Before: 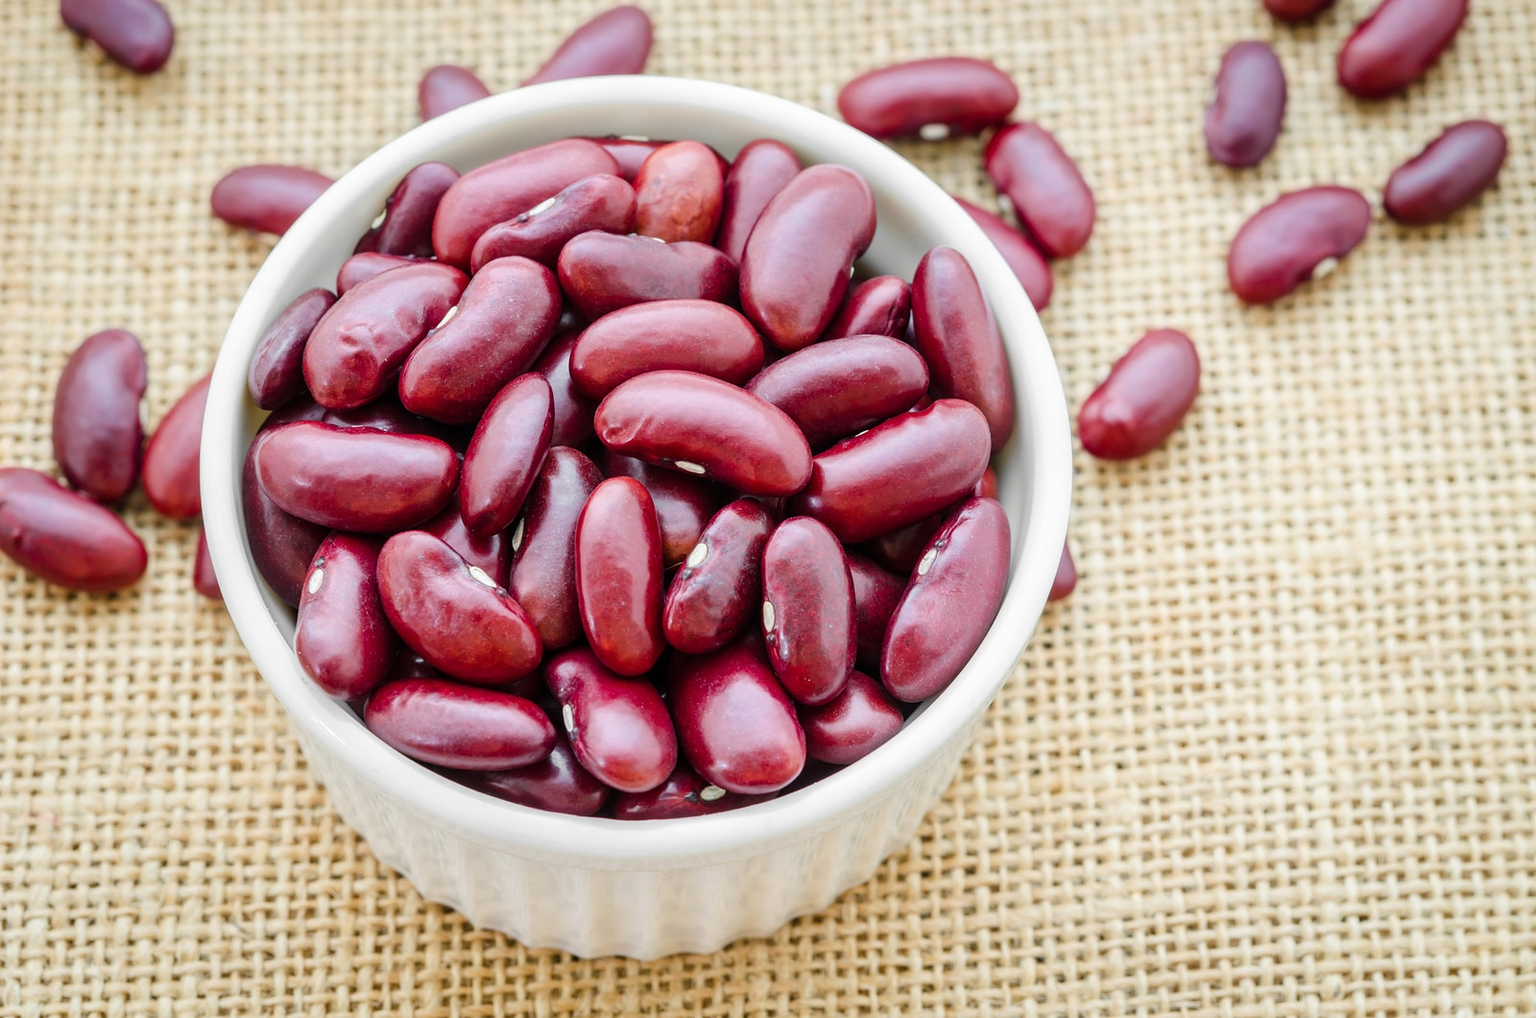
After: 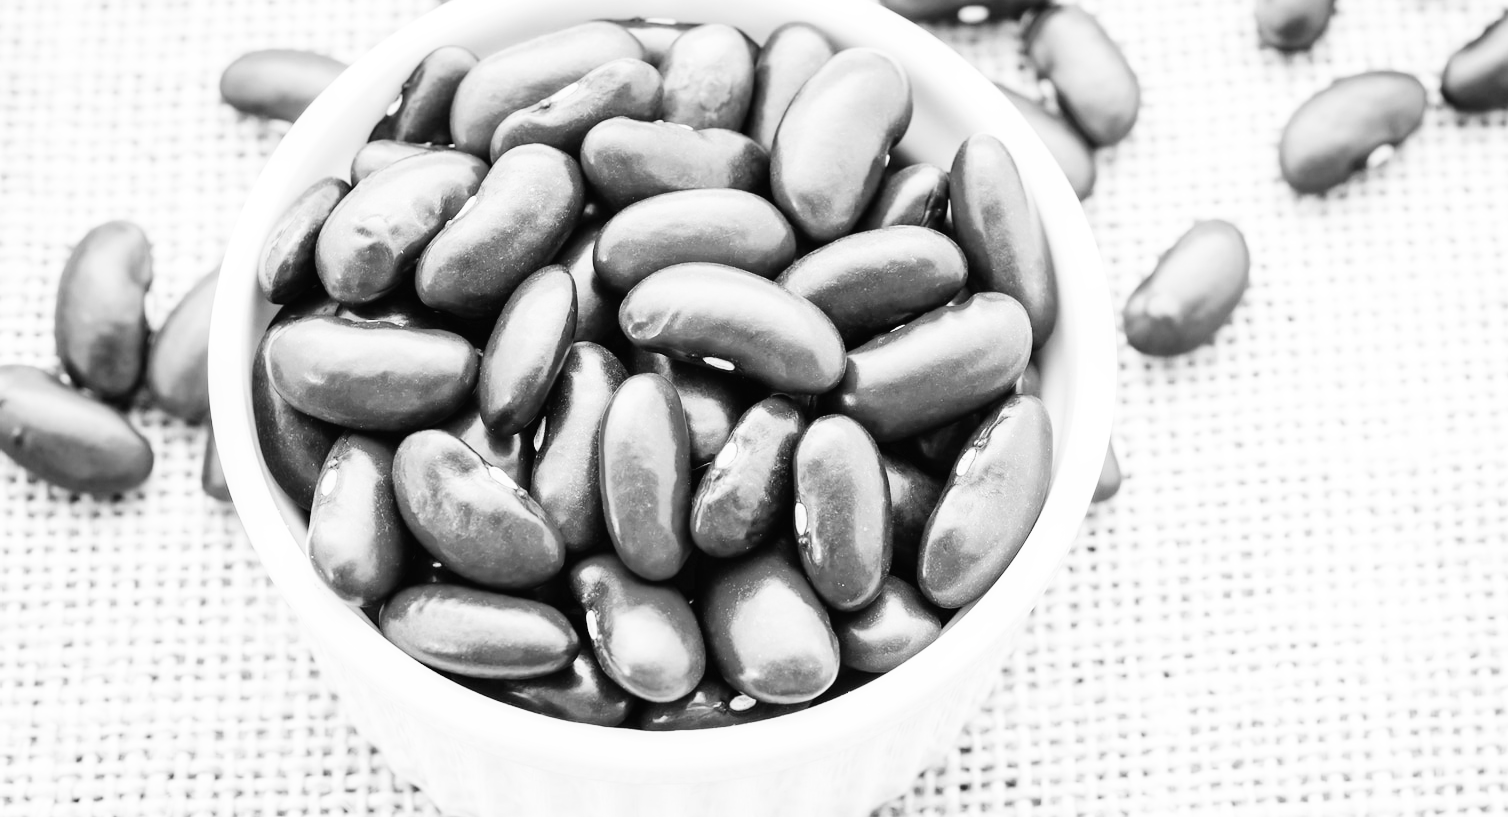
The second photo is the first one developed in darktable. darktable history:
tone equalizer: on, module defaults
monochrome: on, module defaults
crop and rotate: angle 0.03°, top 11.643%, right 5.651%, bottom 11.189%
shadows and highlights: shadows 30.86, highlights 0, soften with gaussian
base curve: curves: ch0 [(0, 0.003) (0.001, 0.002) (0.006, 0.004) (0.02, 0.022) (0.048, 0.086) (0.094, 0.234) (0.162, 0.431) (0.258, 0.629) (0.385, 0.8) (0.548, 0.918) (0.751, 0.988) (1, 1)], preserve colors none
